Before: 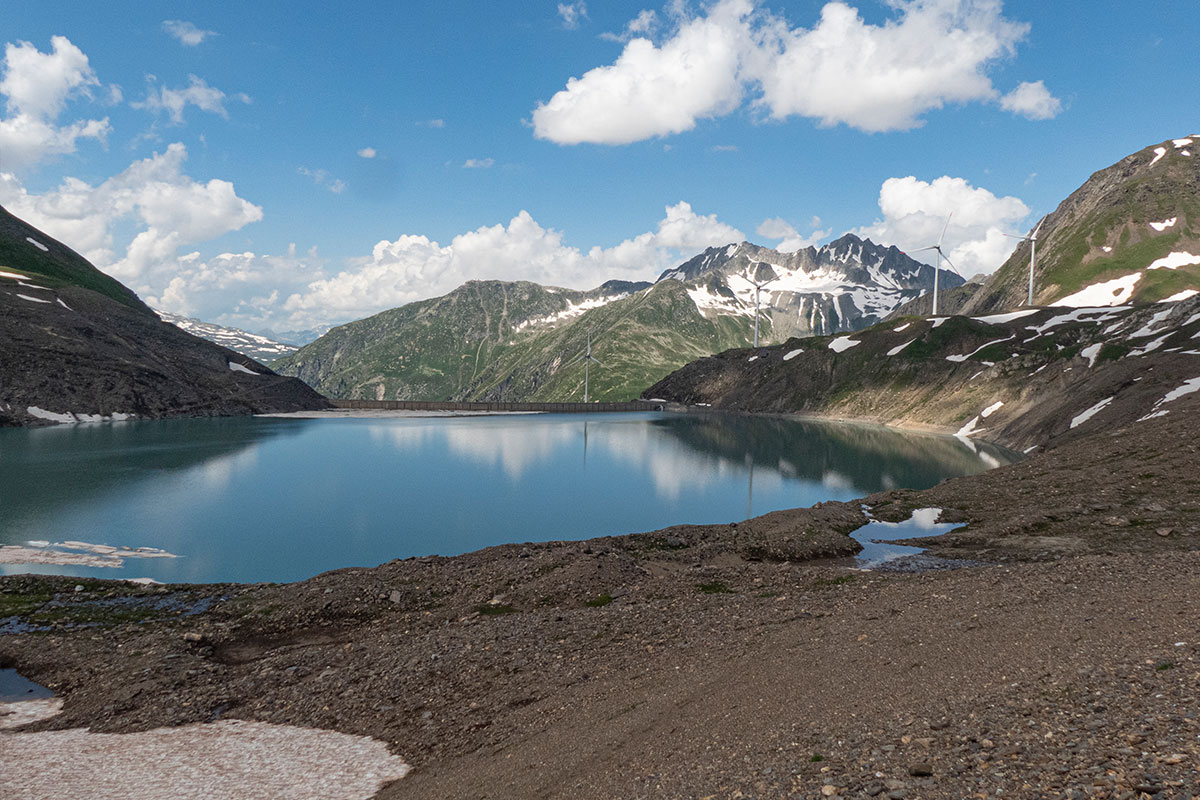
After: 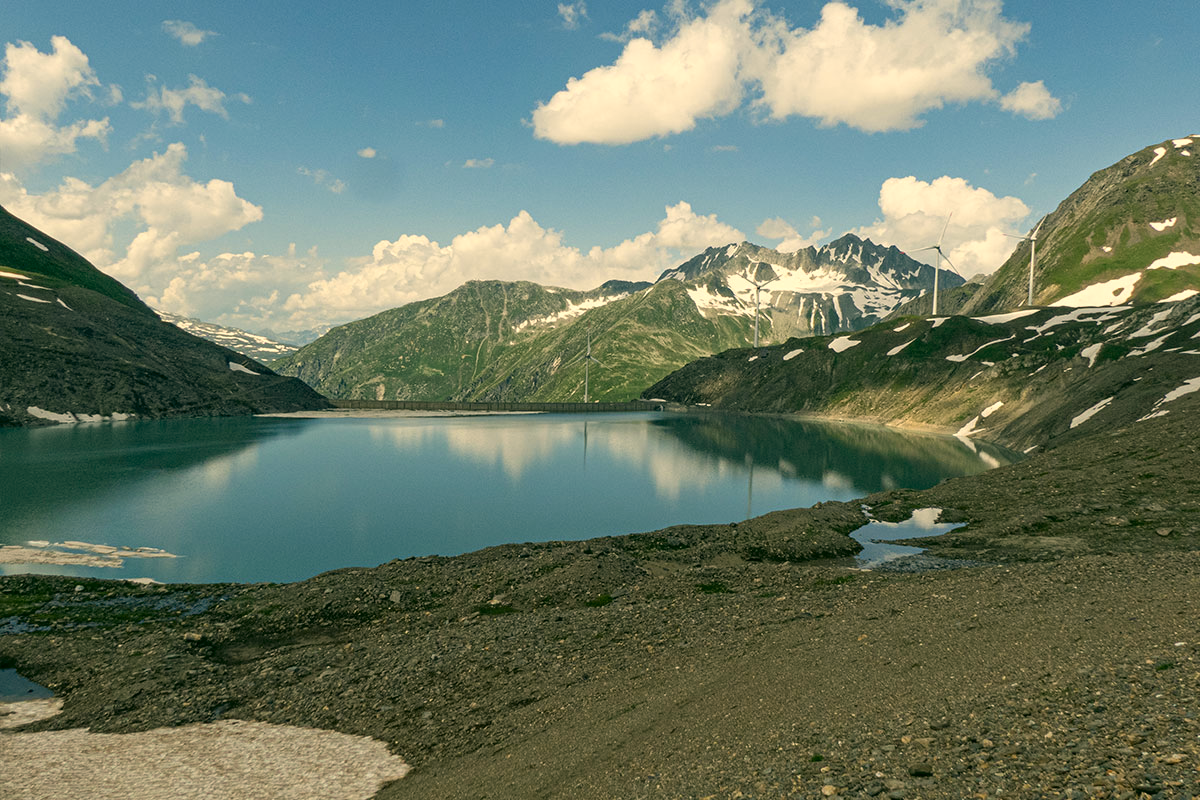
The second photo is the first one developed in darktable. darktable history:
contrast equalizer: y [[0.5, 0.501, 0.532, 0.538, 0.54, 0.541], [0.5 ×6], [0.5 ×6], [0 ×6], [0 ×6]], mix 0.302
color correction: highlights a* 5.09, highlights b* 24.22, shadows a* -15.9, shadows b* 3.77
